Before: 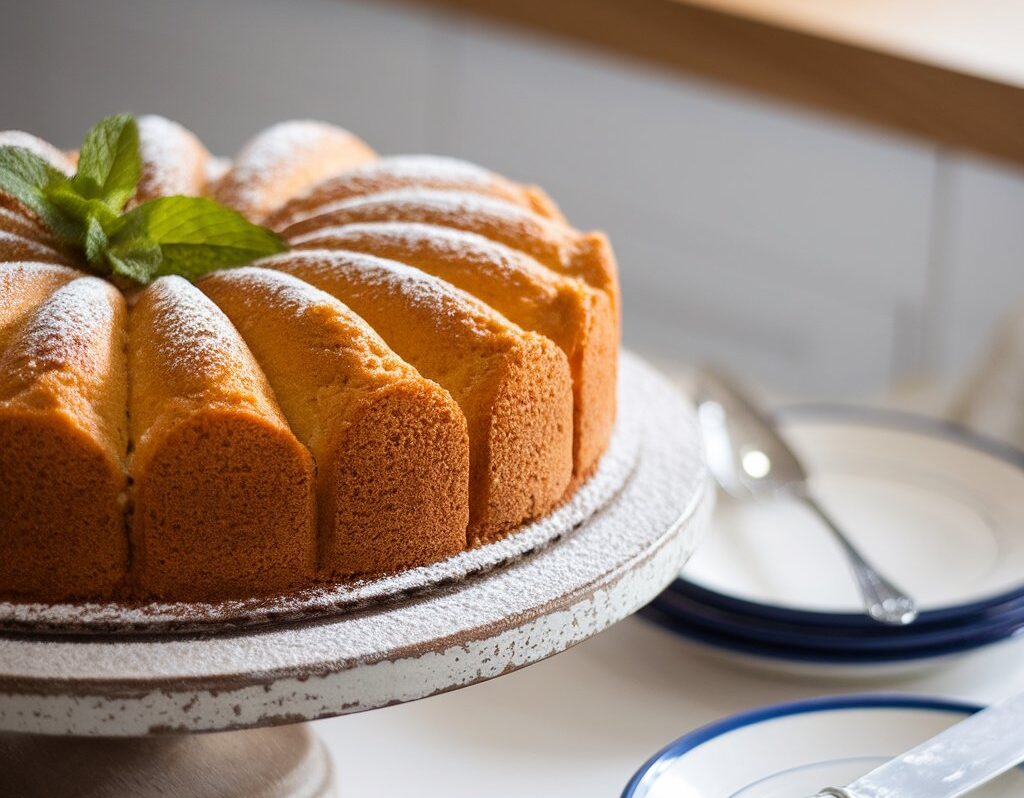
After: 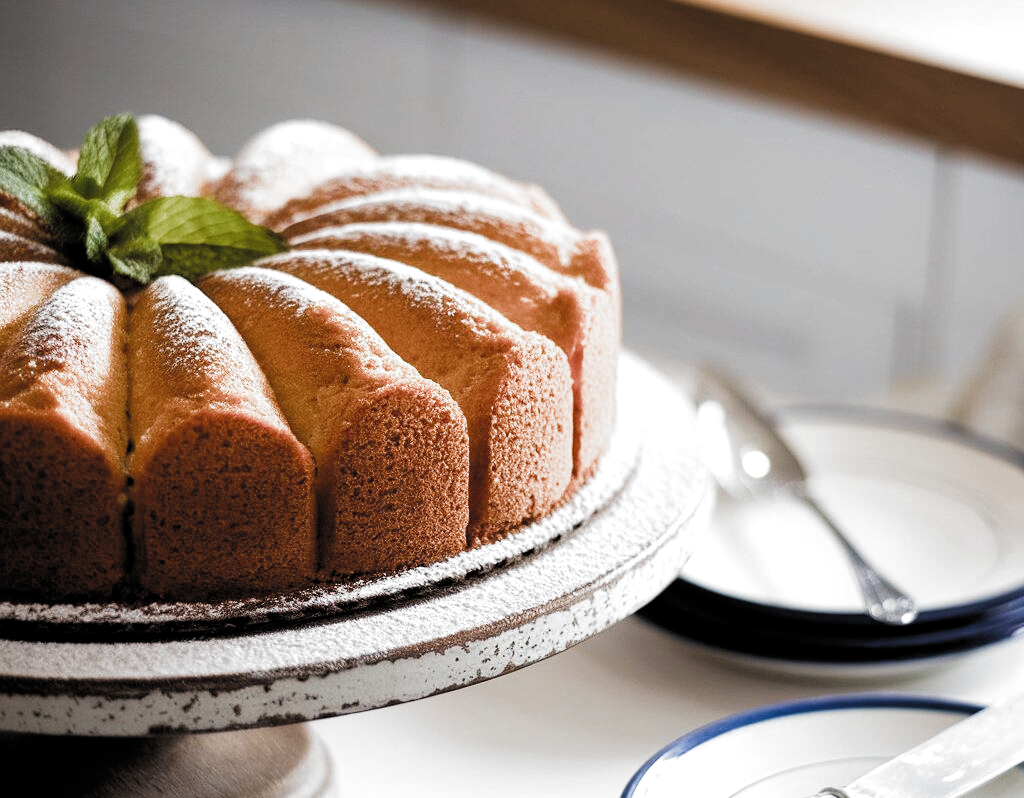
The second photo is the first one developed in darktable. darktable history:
filmic rgb: black relative exposure -3.62 EV, white relative exposure 2.14 EV, hardness 3.63, color science v5 (2021), contrast in shadows safe, contrast in highlights safe
